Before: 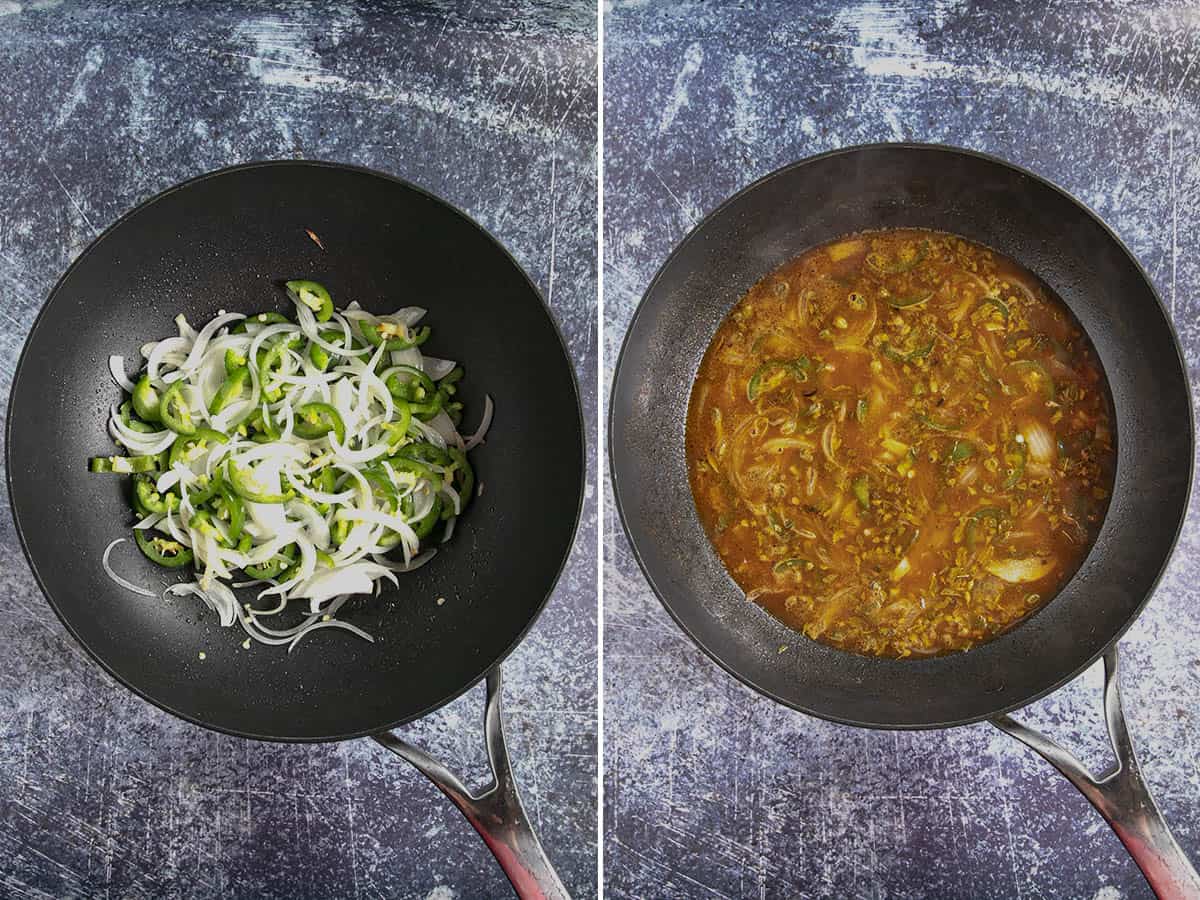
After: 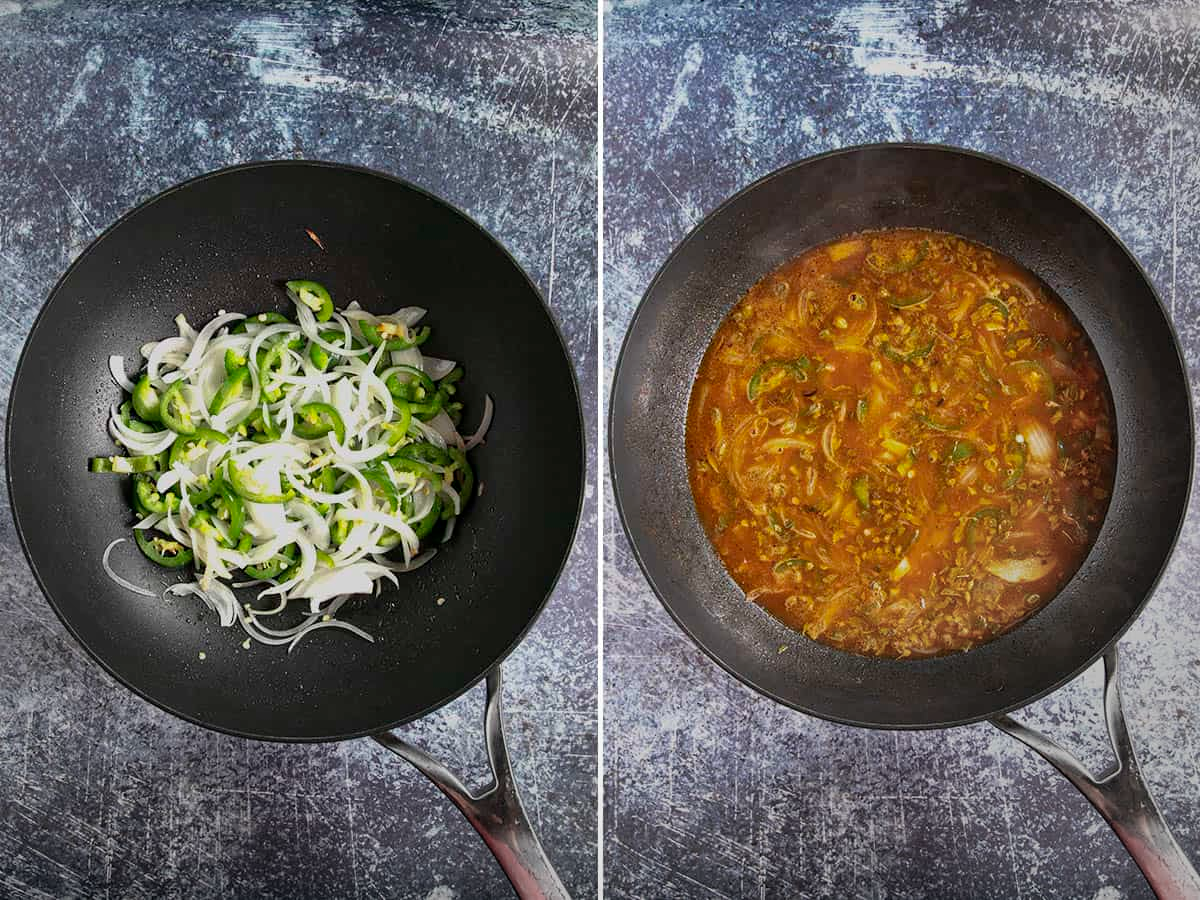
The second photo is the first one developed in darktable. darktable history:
vignetting: brightness -0.288, center (-0.068, -0.309), automatic ratio true
tone equalizer: on, module defaults
